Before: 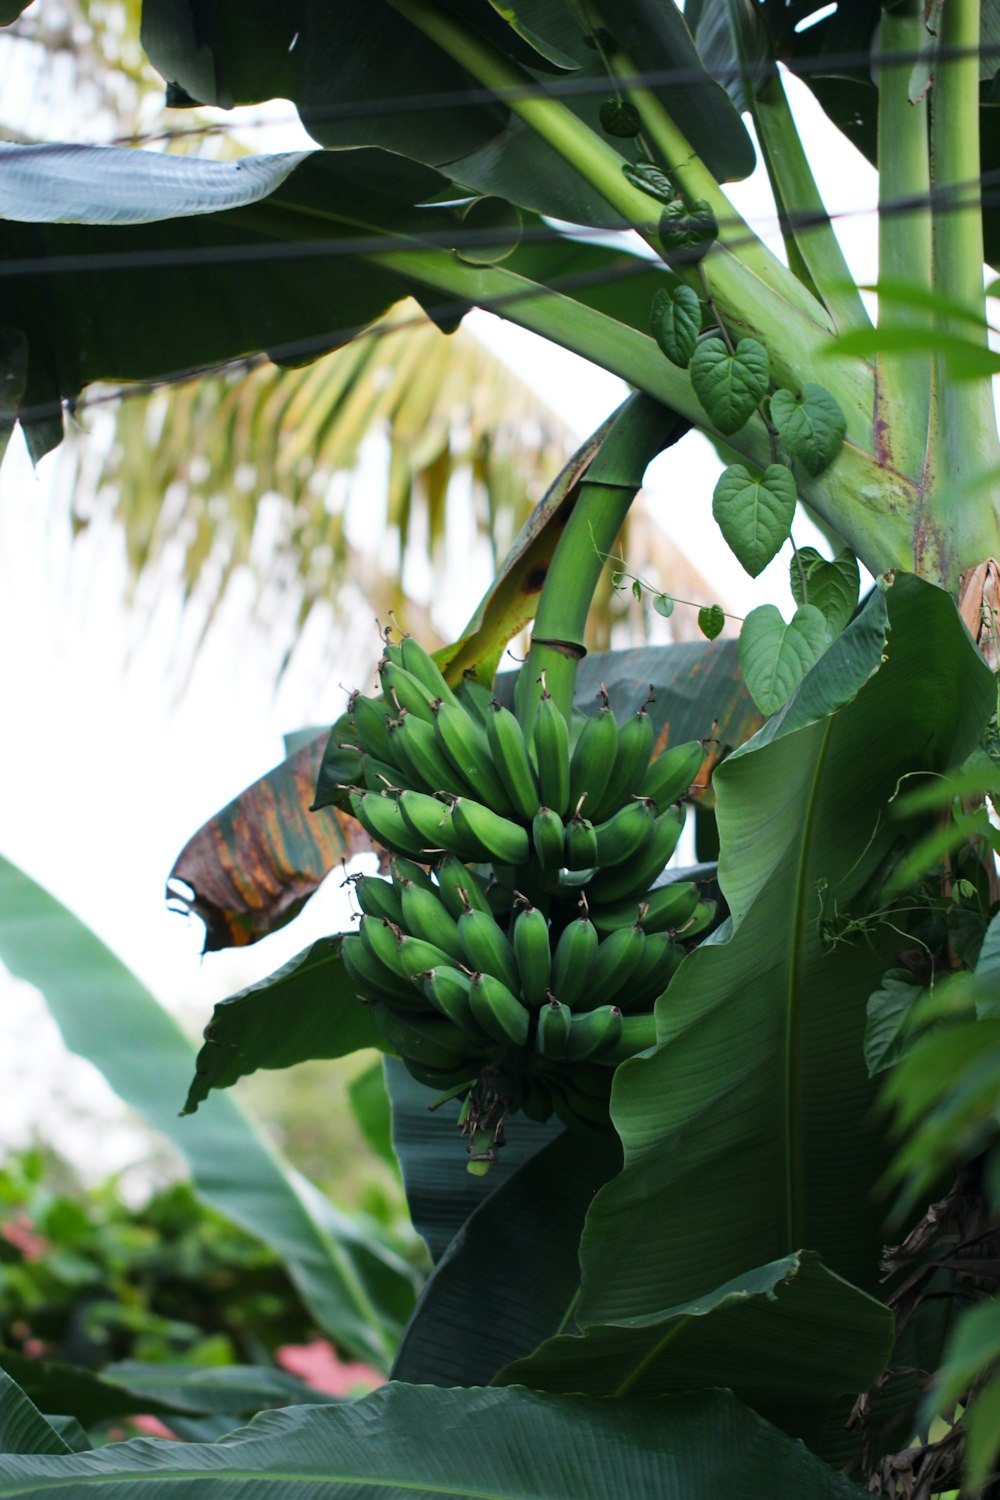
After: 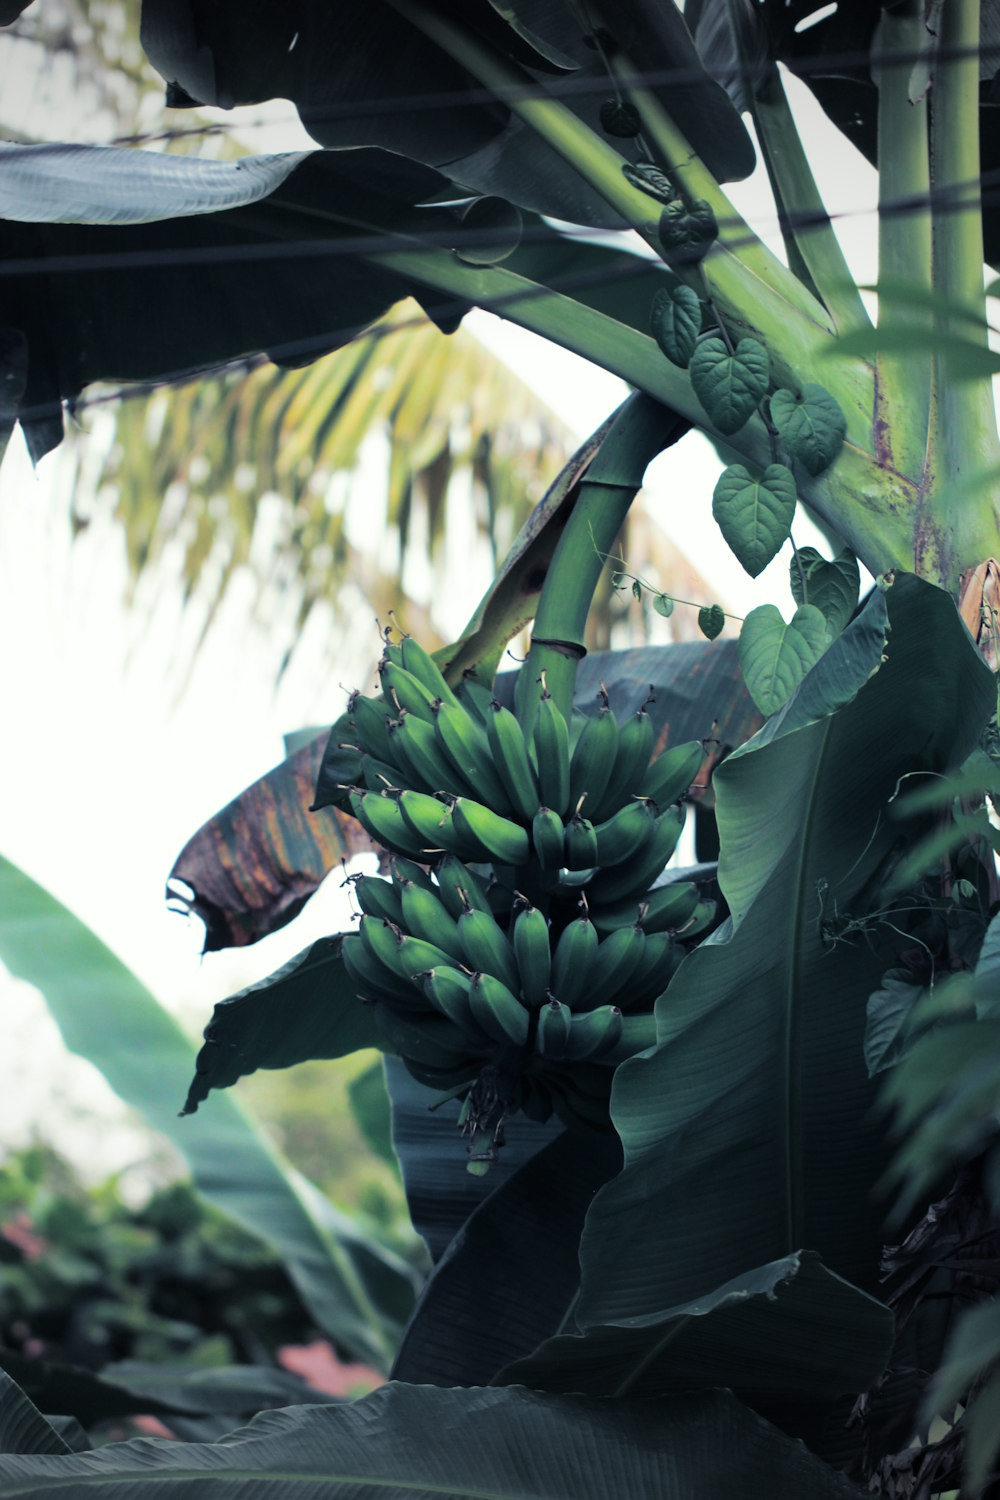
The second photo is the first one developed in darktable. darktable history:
color correction: highlights a* -2.68, highlights b* 2.57
split-toning: shadows › hue 230.4°
vignetting: fall-off radius 100%, width/height ratio 1.337
